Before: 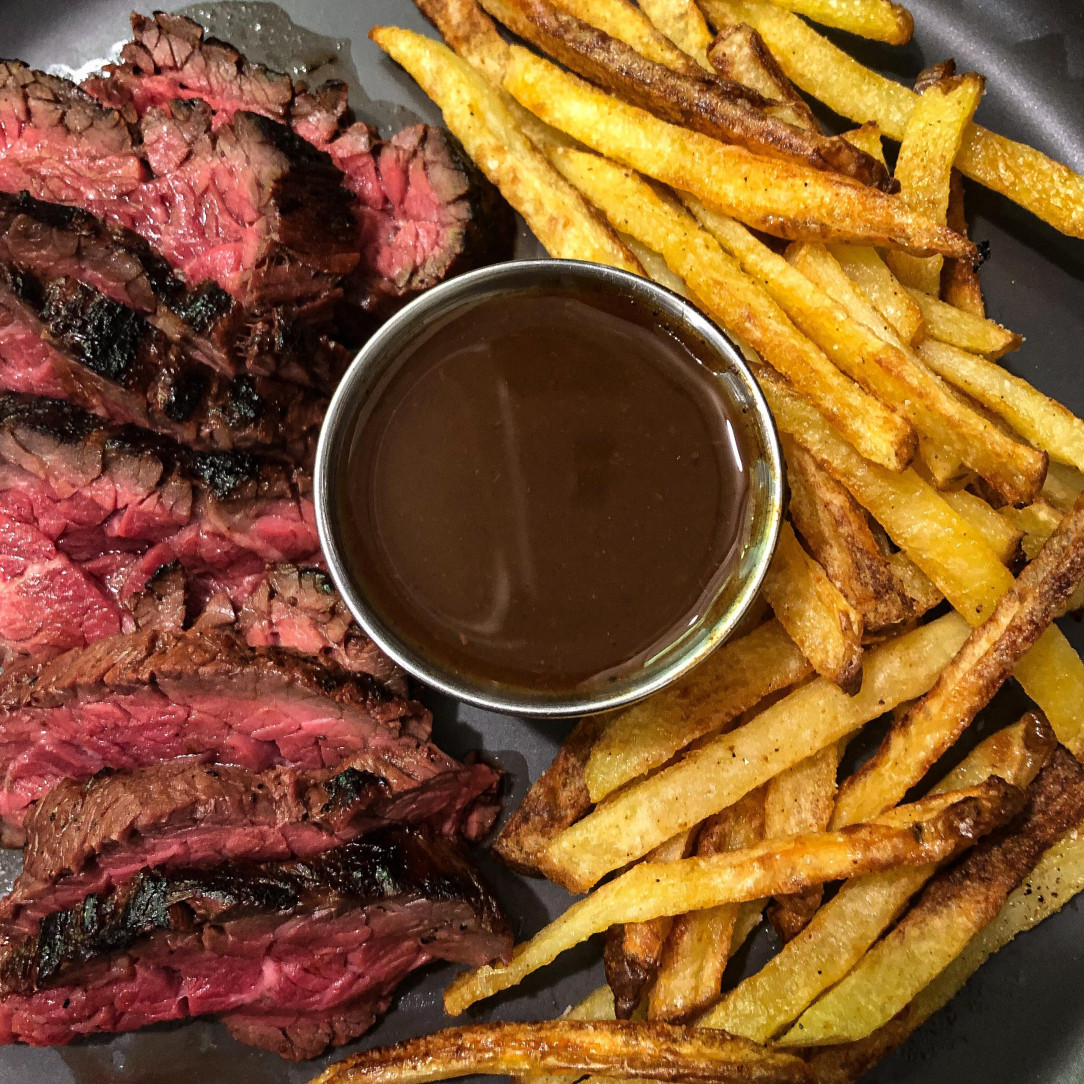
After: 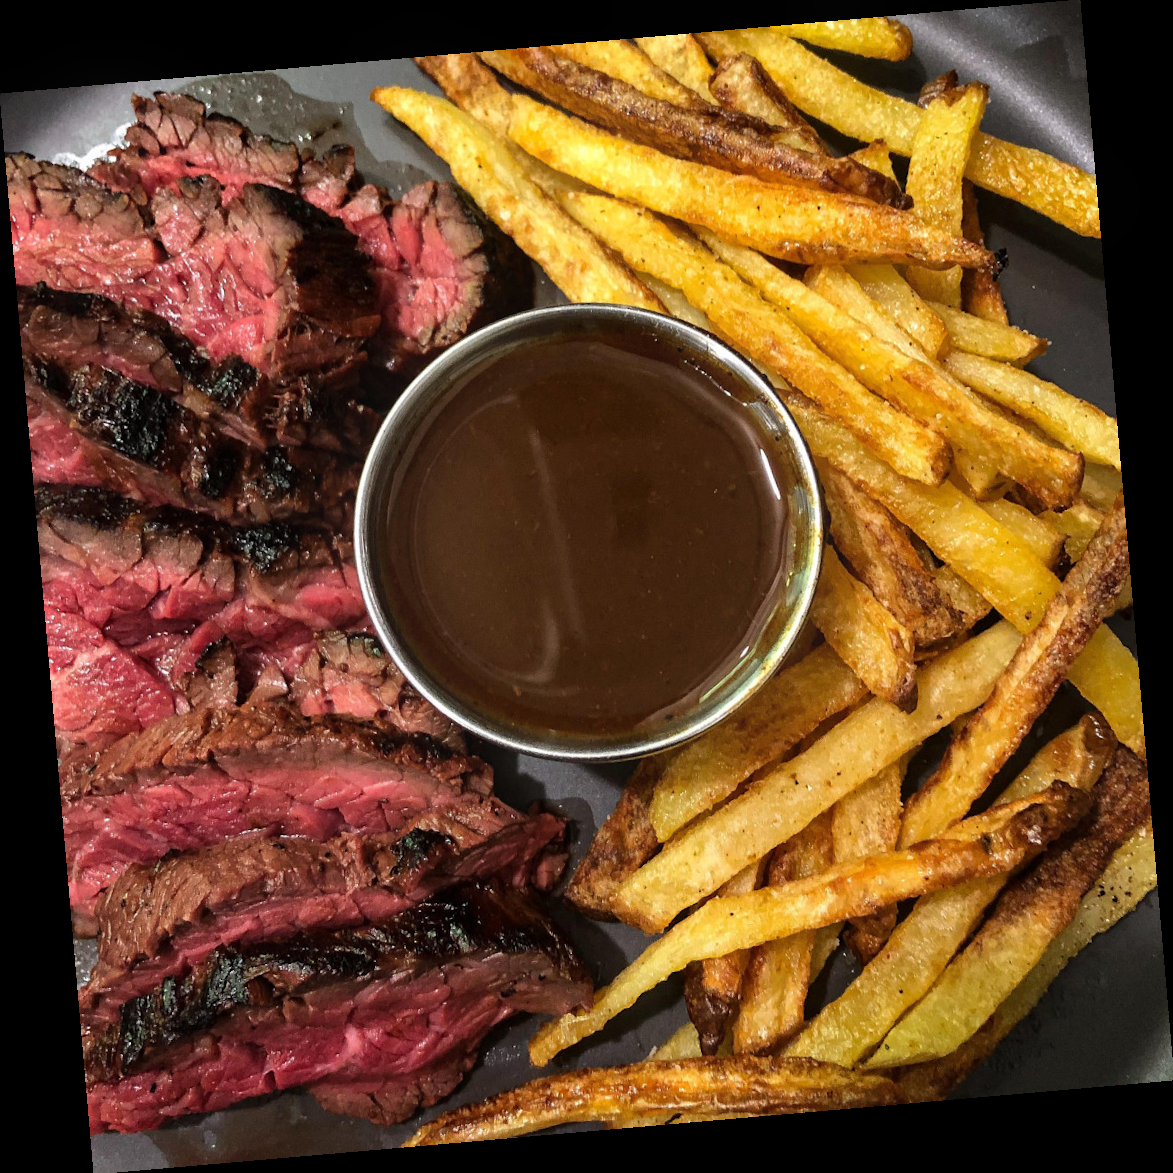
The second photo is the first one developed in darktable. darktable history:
rotate and perspective: rotation -4.98°, automatic cropping off
bloom: size 9%, threshold 100%, strength 7%
